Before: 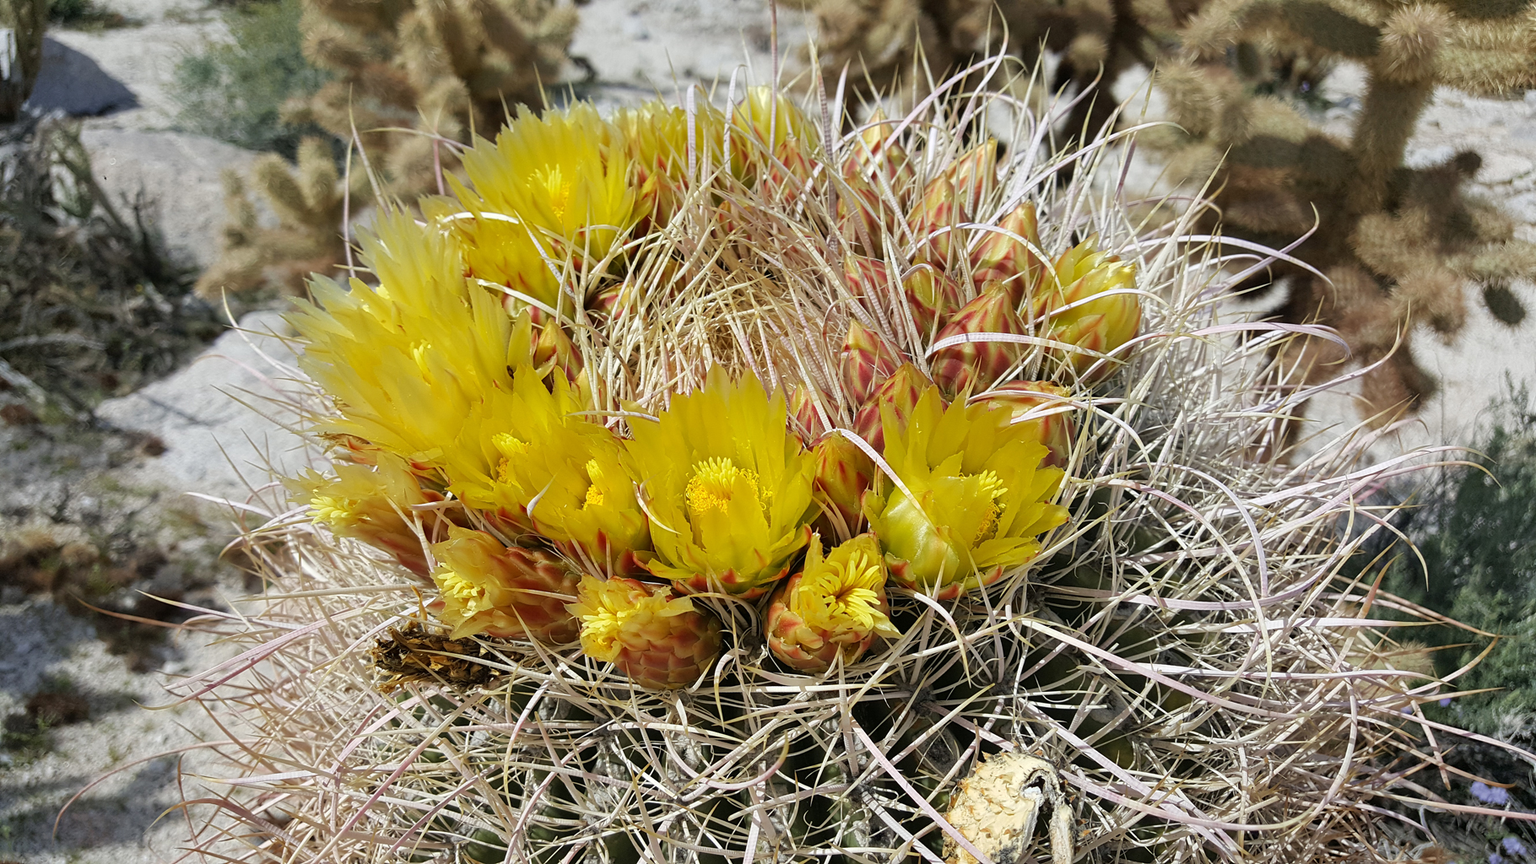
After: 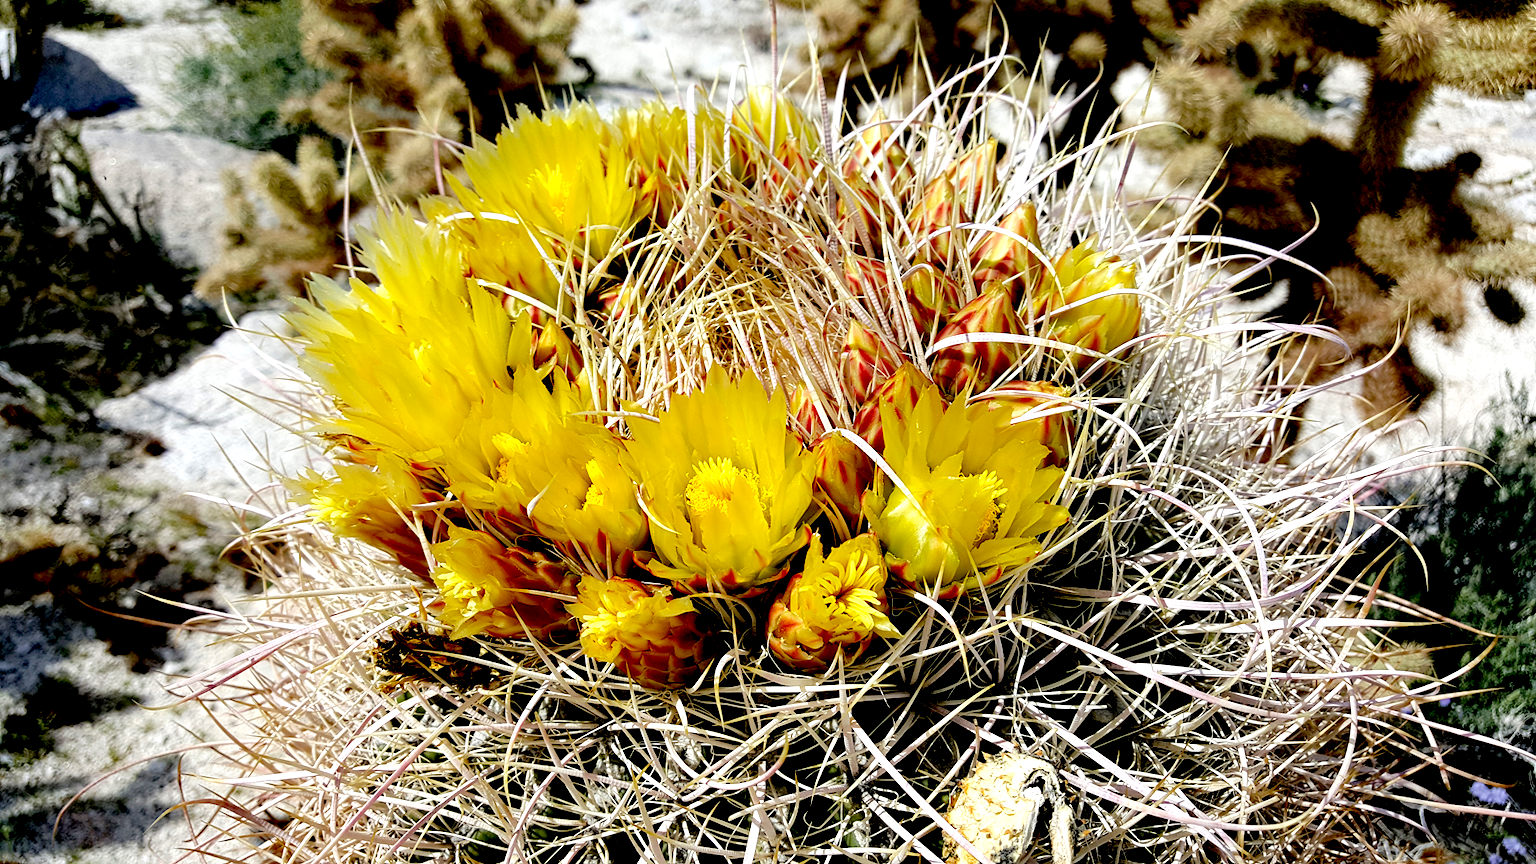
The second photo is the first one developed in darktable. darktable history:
exposure: black level correction 0.055, exposure -0.037 EV, compensate highlight preservation false
tone equalizer: -8 EV -0.743 EV, -7 EV -0.704 EV, -6 EV -0.612 EV, -5 EV -0.398 EV, -3 EV 0.39 EV, -2 EV 0.6 EV, -1 EV 0.686 EV, +0 EV 0.734 EV
